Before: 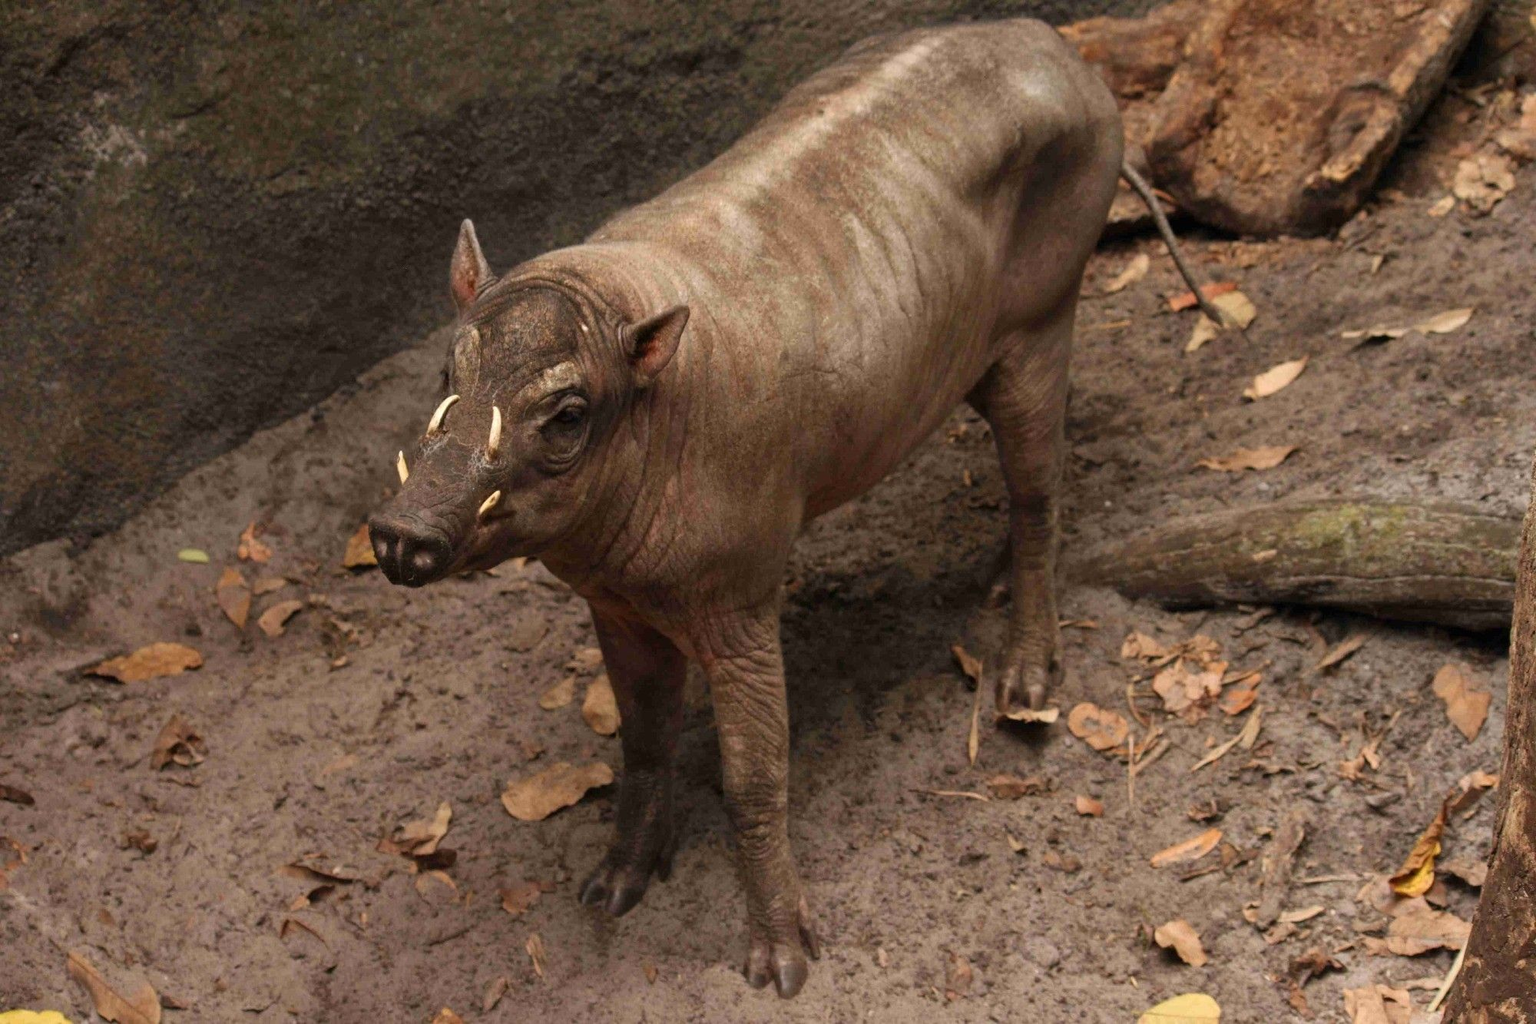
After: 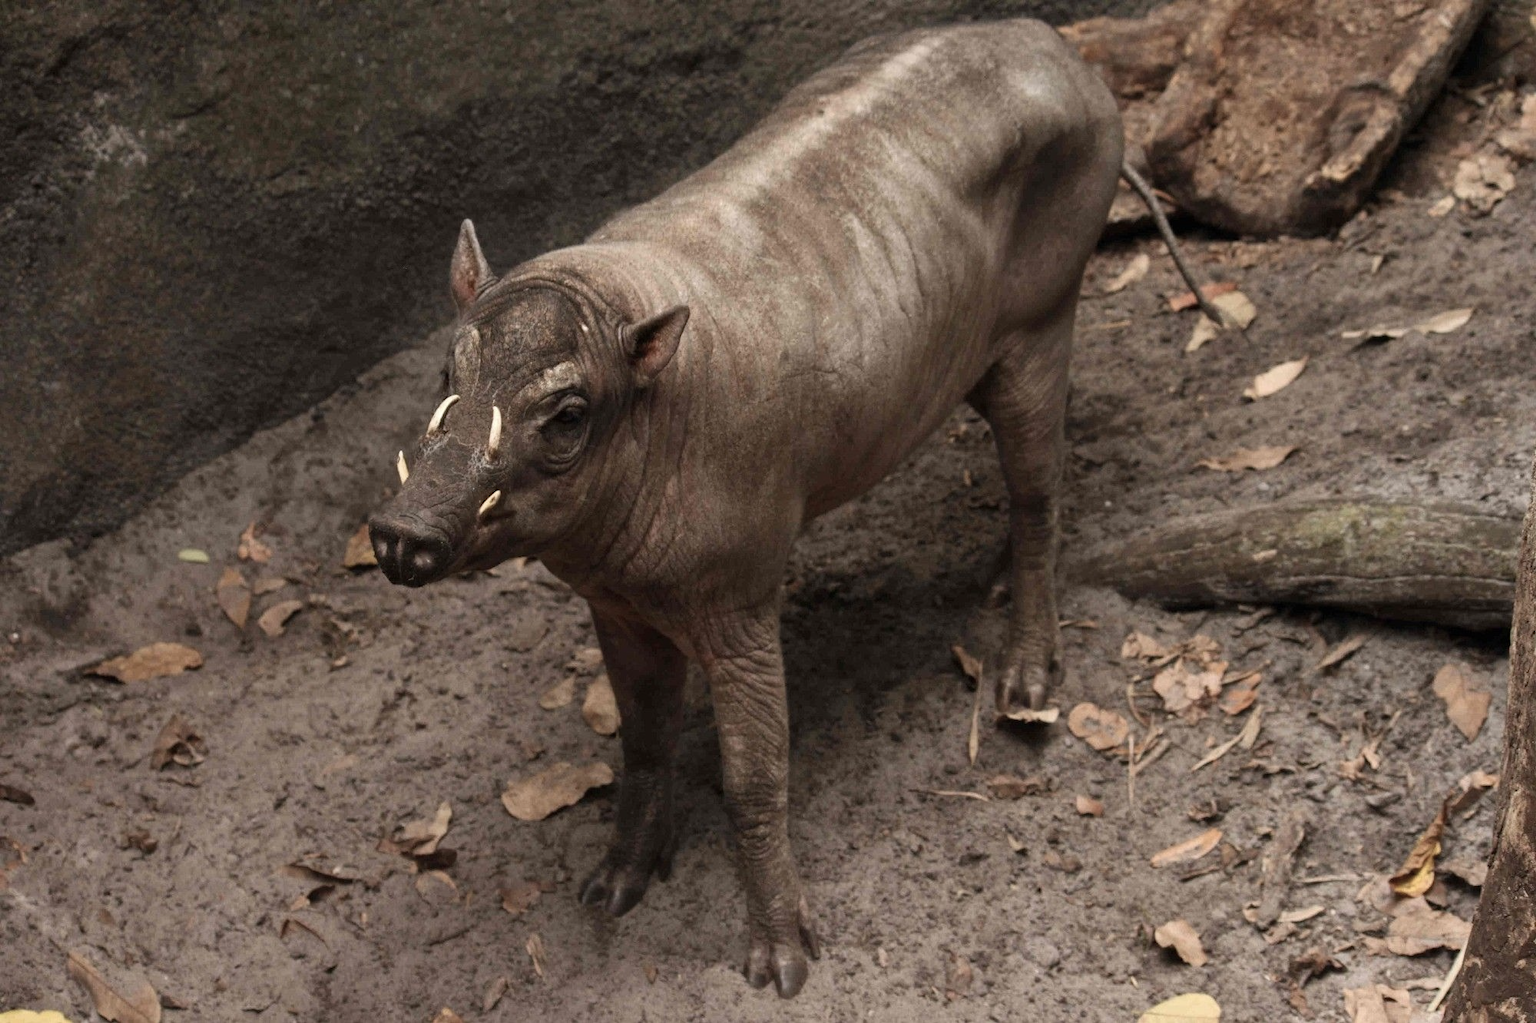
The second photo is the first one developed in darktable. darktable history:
contrast brightness saturation: contrast 0.103, saturation -0.375
